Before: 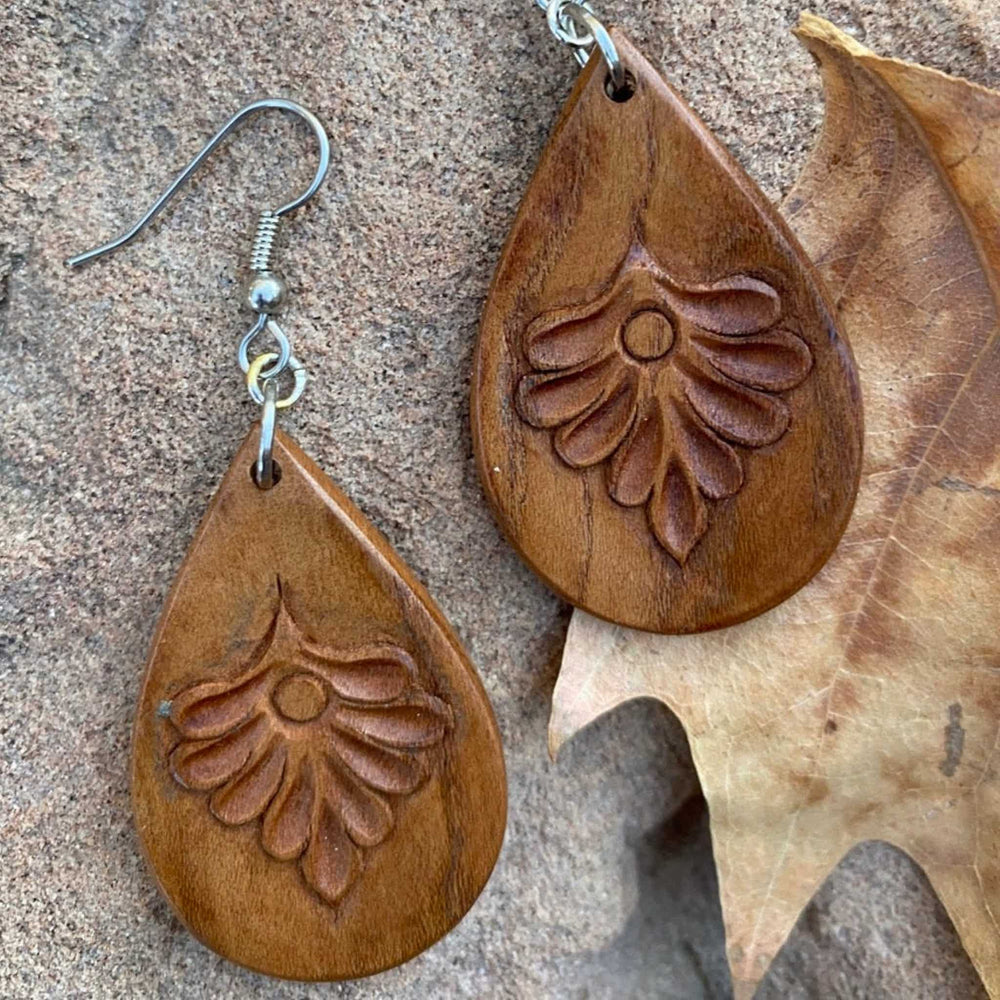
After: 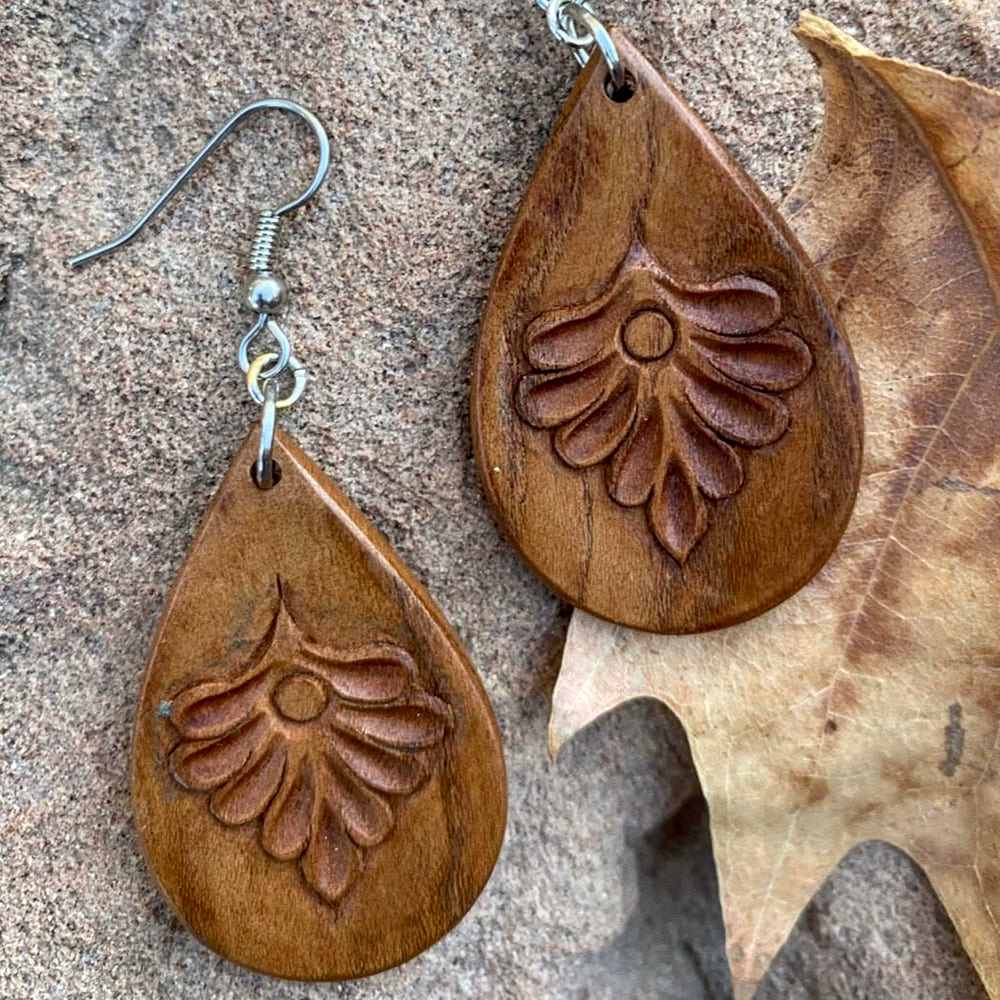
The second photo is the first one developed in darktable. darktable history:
local contrast: on, module defaults
contrast brightness saturation: contrast 0.08, saturation 0.02
